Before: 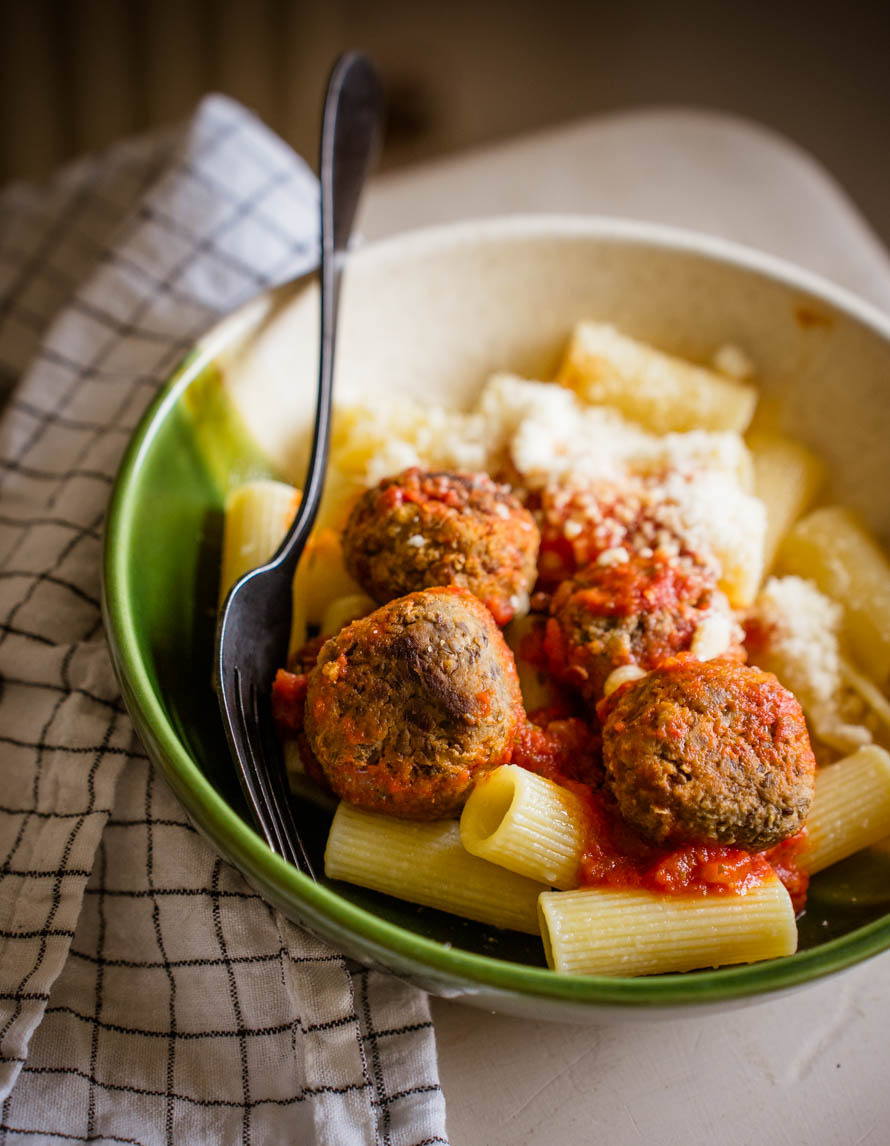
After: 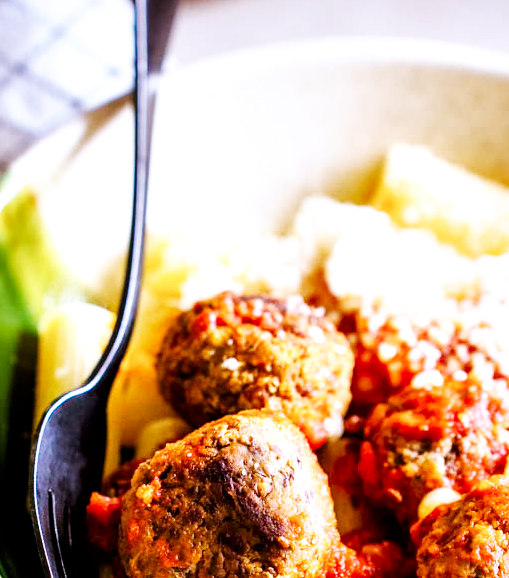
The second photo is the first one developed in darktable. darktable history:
crop: left 20.932%, top 15.471%, right 21.848%, bottom 34.081%
base curve: curves: ch0 [(0, 0) (0.007, 0.004) (0.027, 0.03) (0.046, 0.07) (0.207, 0.54) (0.442, 0.872) (0.673, 0.972) (1, 1)], preserve colors none
color calibration: illuminant as shot in camera, x 0.379, y 0.396, temperature 4138.76 K
local contrast: mode bilateral grid, contrast 20, coarseness 50, detail 150%, midtone range 0.2
